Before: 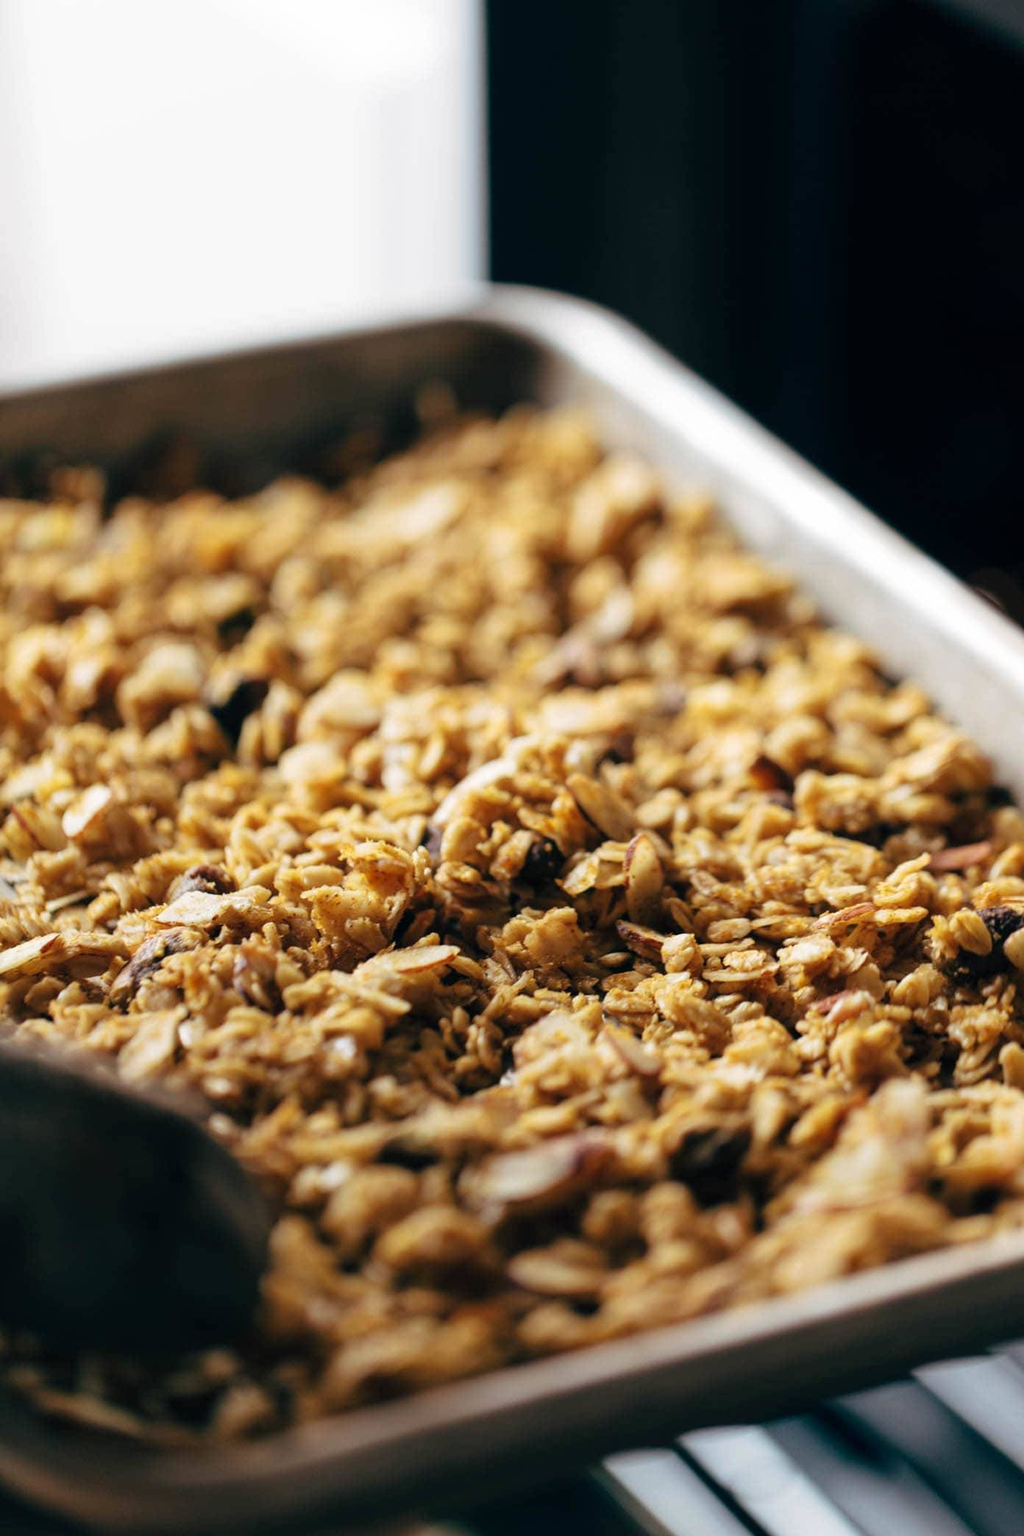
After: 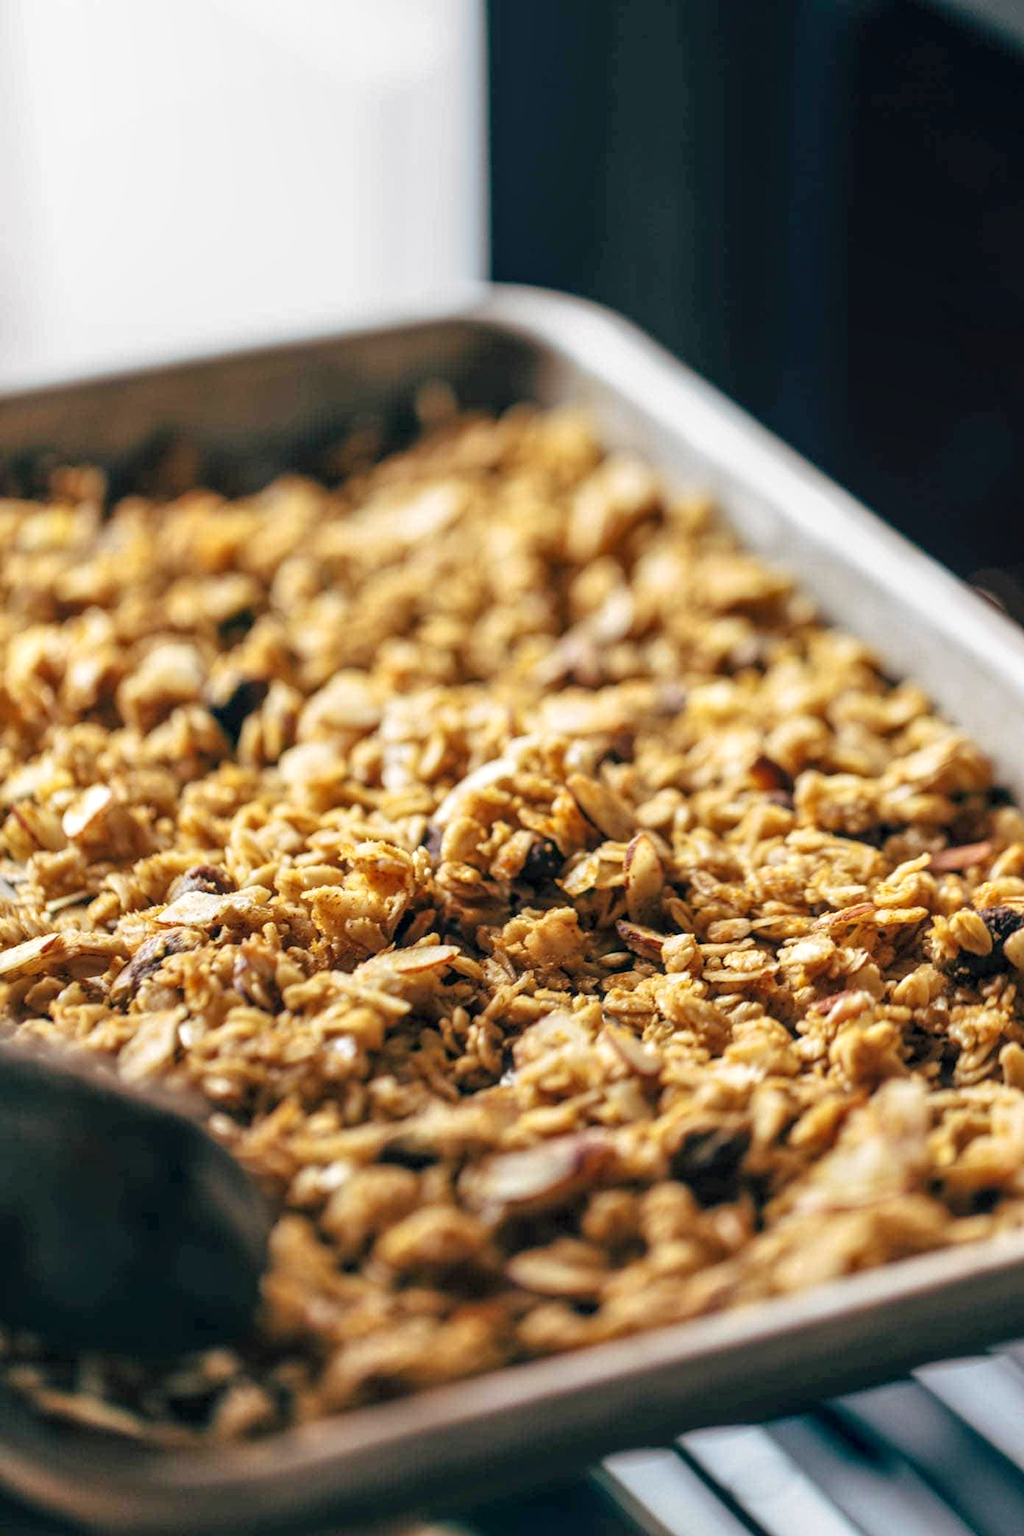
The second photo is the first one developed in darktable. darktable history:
tone equalizer: -8 EV 1 EV, -7 EV 1 EV, -6 EV 1 EV, -5 EV 1 EV, -4 EV 1 EV, -3 EV 0.75 EV, -2 EV 0.5 EV, -1 EV 0.25 EV
local contrast: on, module defaults
